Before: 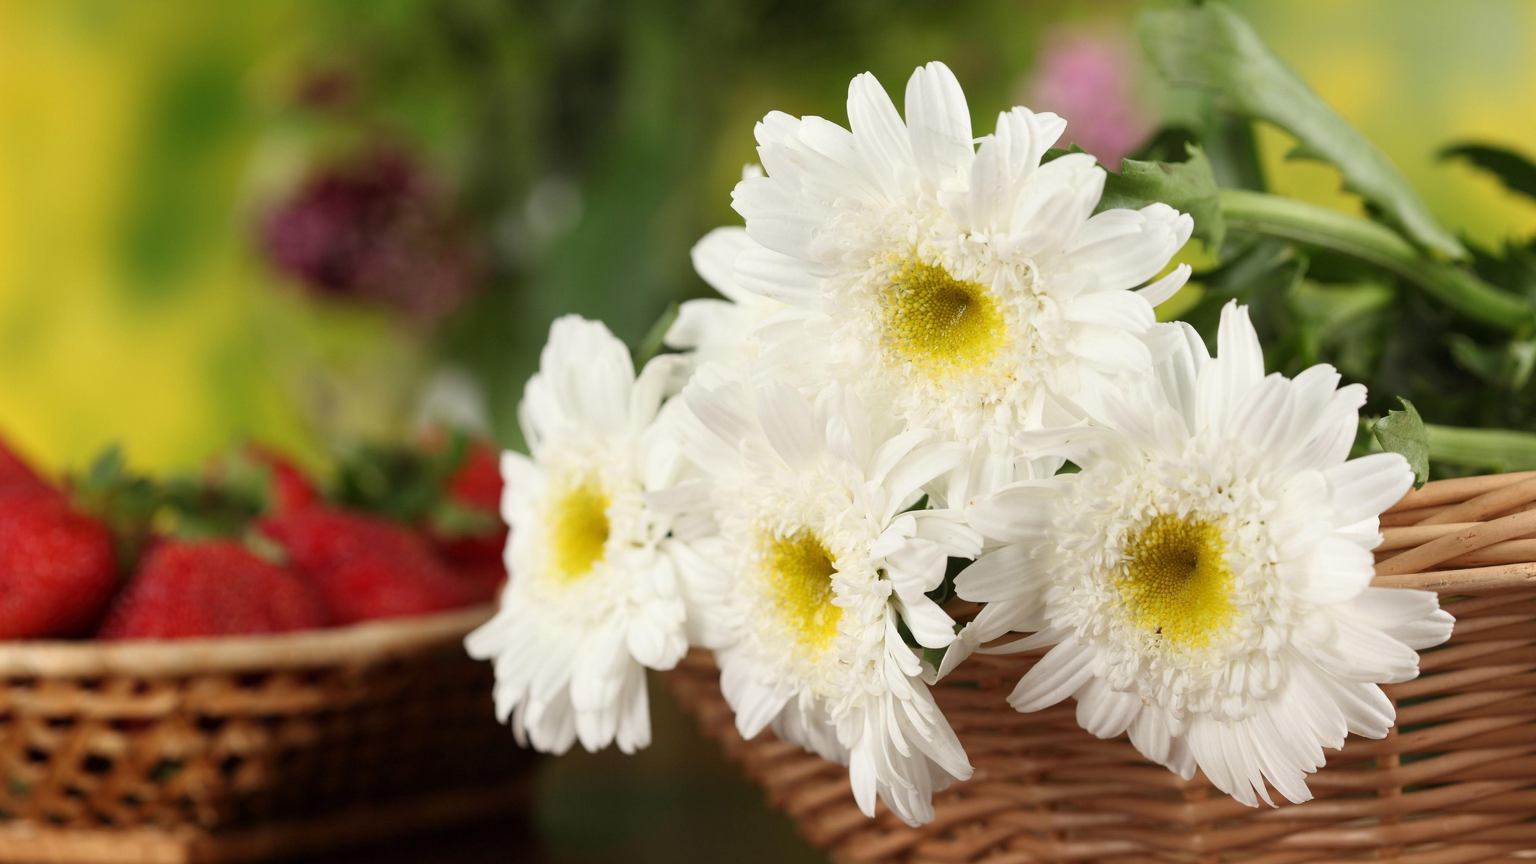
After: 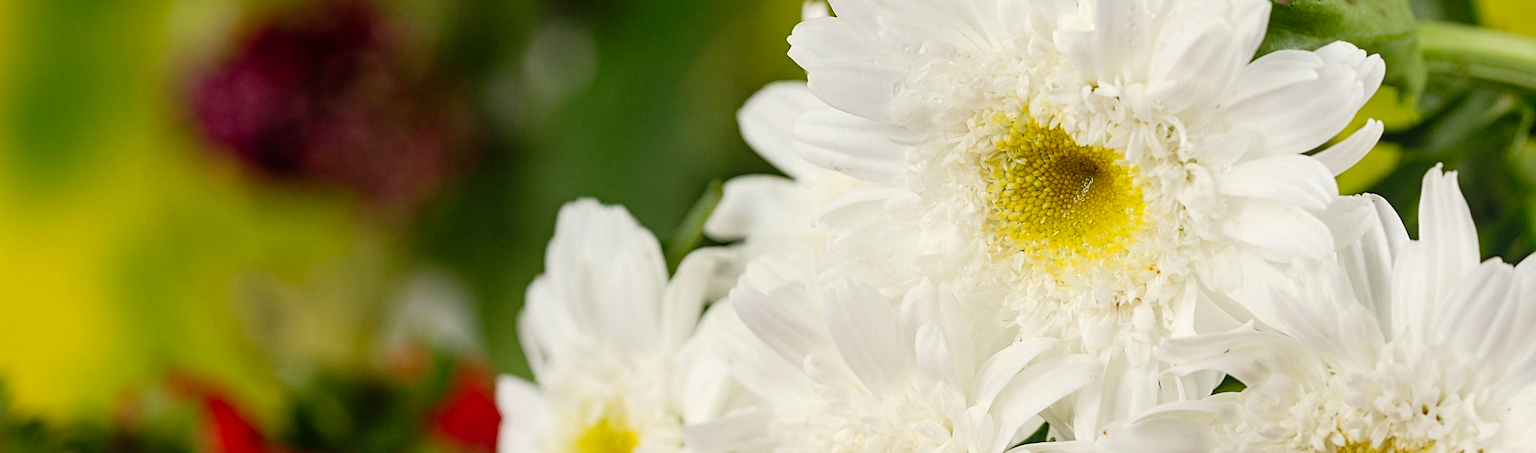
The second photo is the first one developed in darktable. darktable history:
tone curve: curves: ch0 [(0, 0) (0.003, 0.003) (0.011, 0.003) (0.025, 0.007) (0.044, 0.014) (0.069, 0.02) (0.1, 0.03) (0.136, 0.054) (0.177, 0.099) (0.224, 0.156) (0.277, 0.227) (0.335, 0.302) (0.399, 0.375) (0.468, 0.456) (0.543, 0.54) (0.623, 0.625) (0.709, 0.717) (0.801, 0.807) (0.898, 0.895) (1, 1)], preserve colors none
crop: left 7.036%, top 18.398%, right 14.379%, bottom 40.043%
rotate and perspective: rotation -1°, crop left 0.011, crop right 0.989, crop top 0.025, crop bottom 0.975
sharpen: radius 3.119
haze removal: strength 0.29, distance 0.25, compatibility mode true, adaptive false
local contrast: detail 110%
